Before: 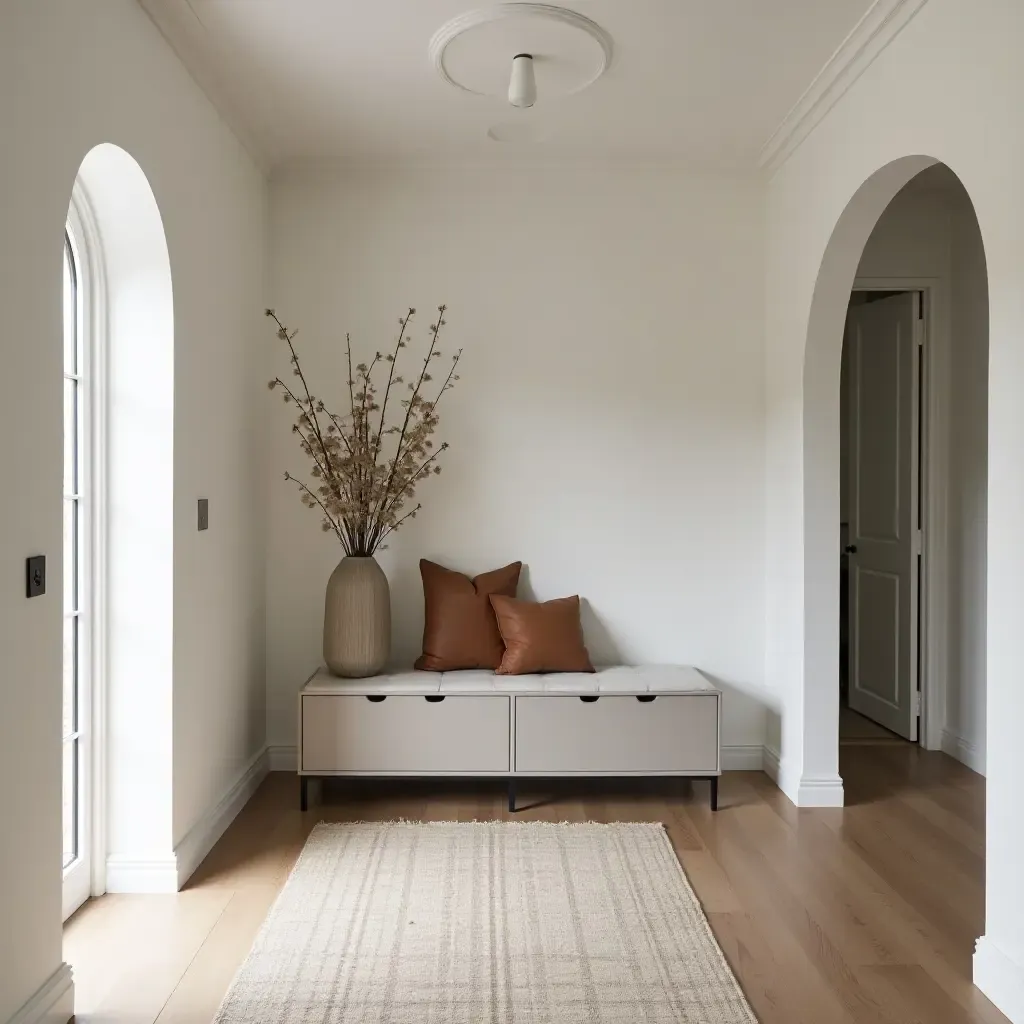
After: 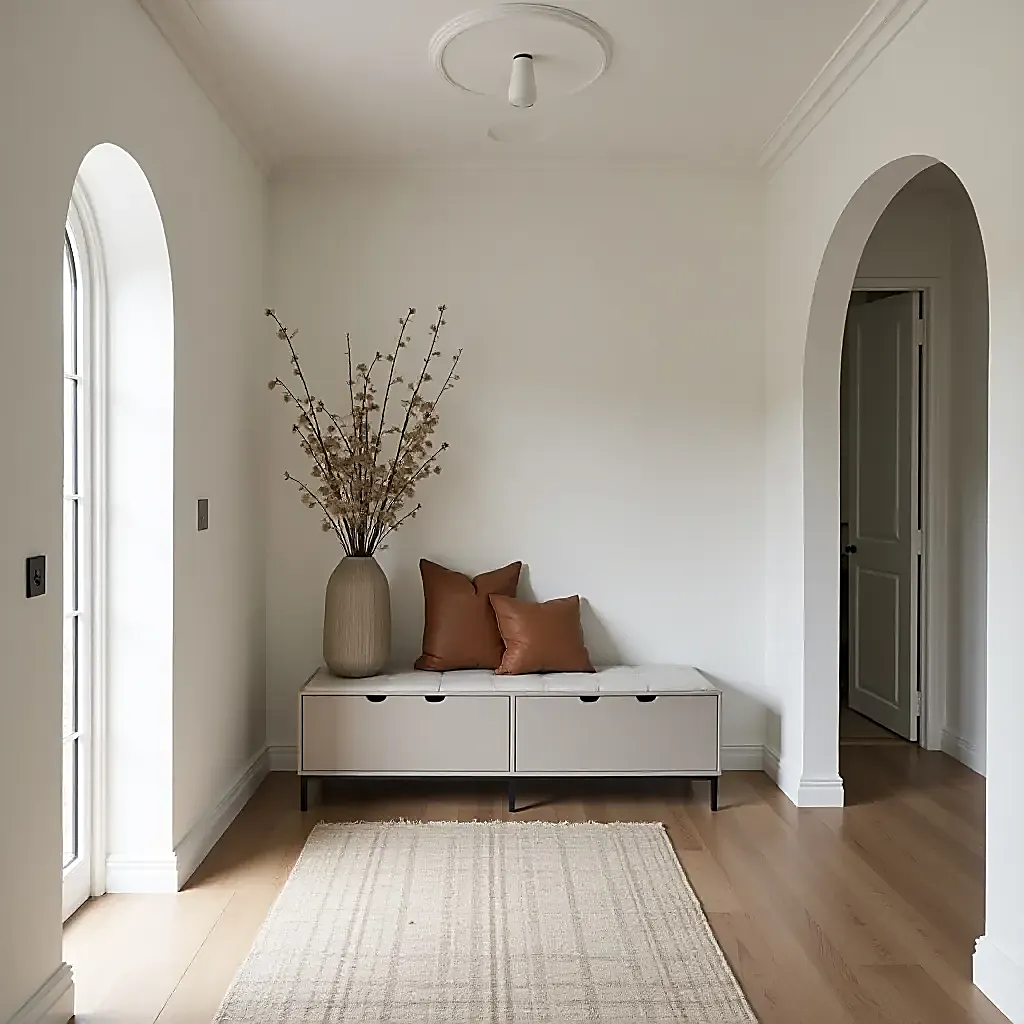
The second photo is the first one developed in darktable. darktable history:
sharpen: radius 1.396, amount 1.254, threshold 0.678
